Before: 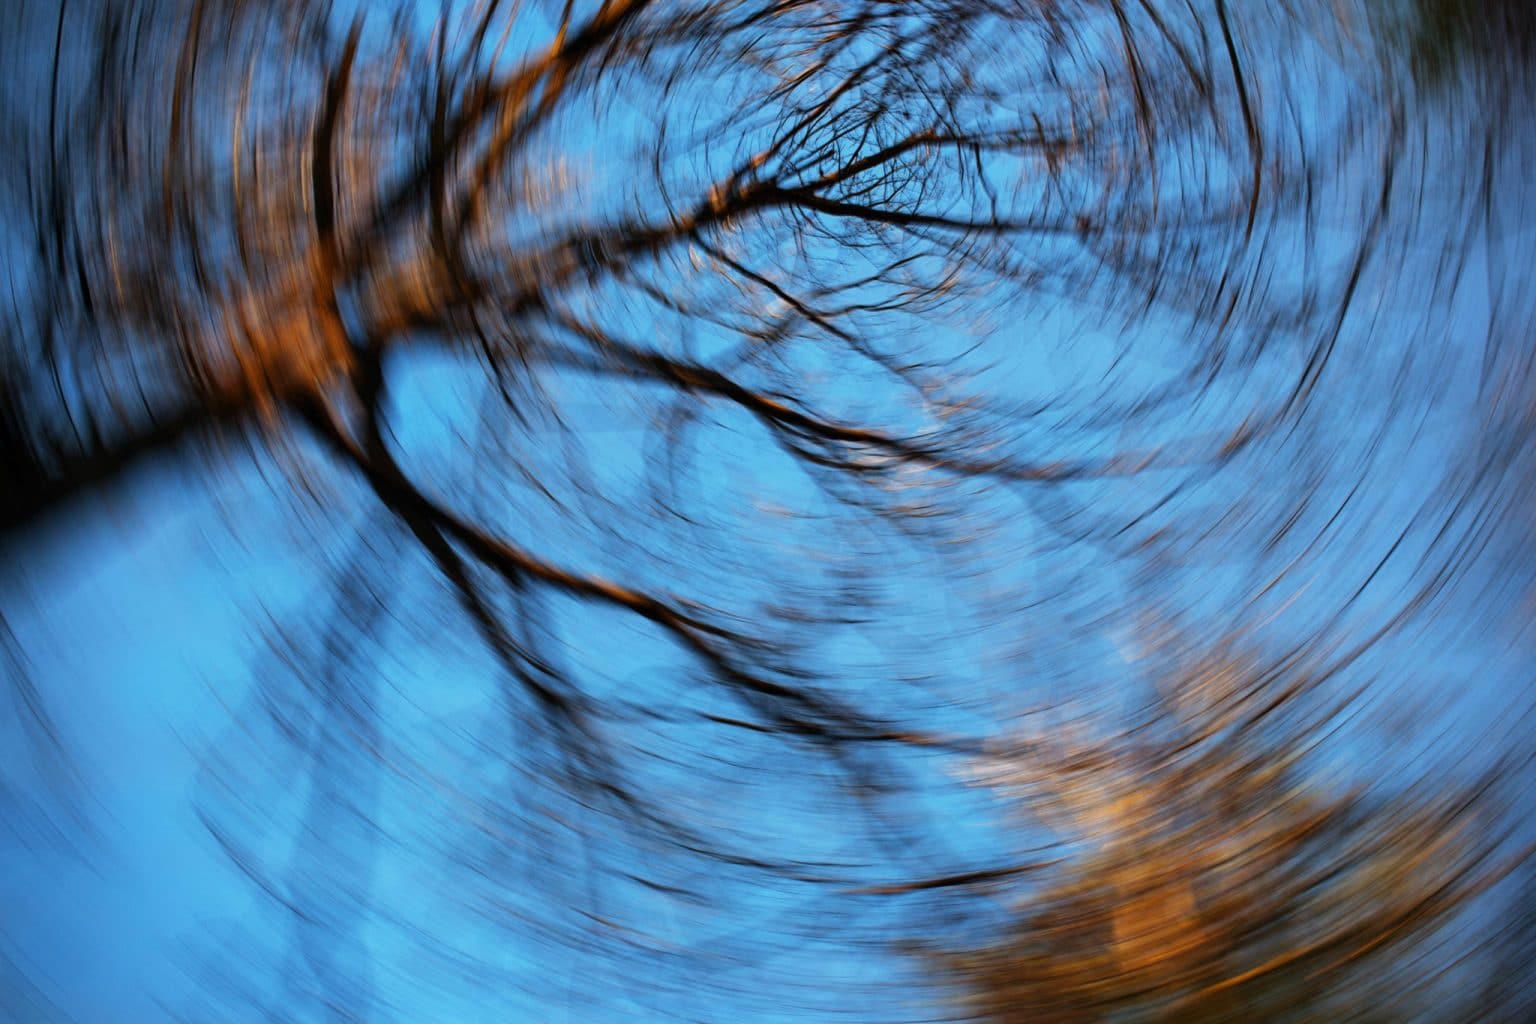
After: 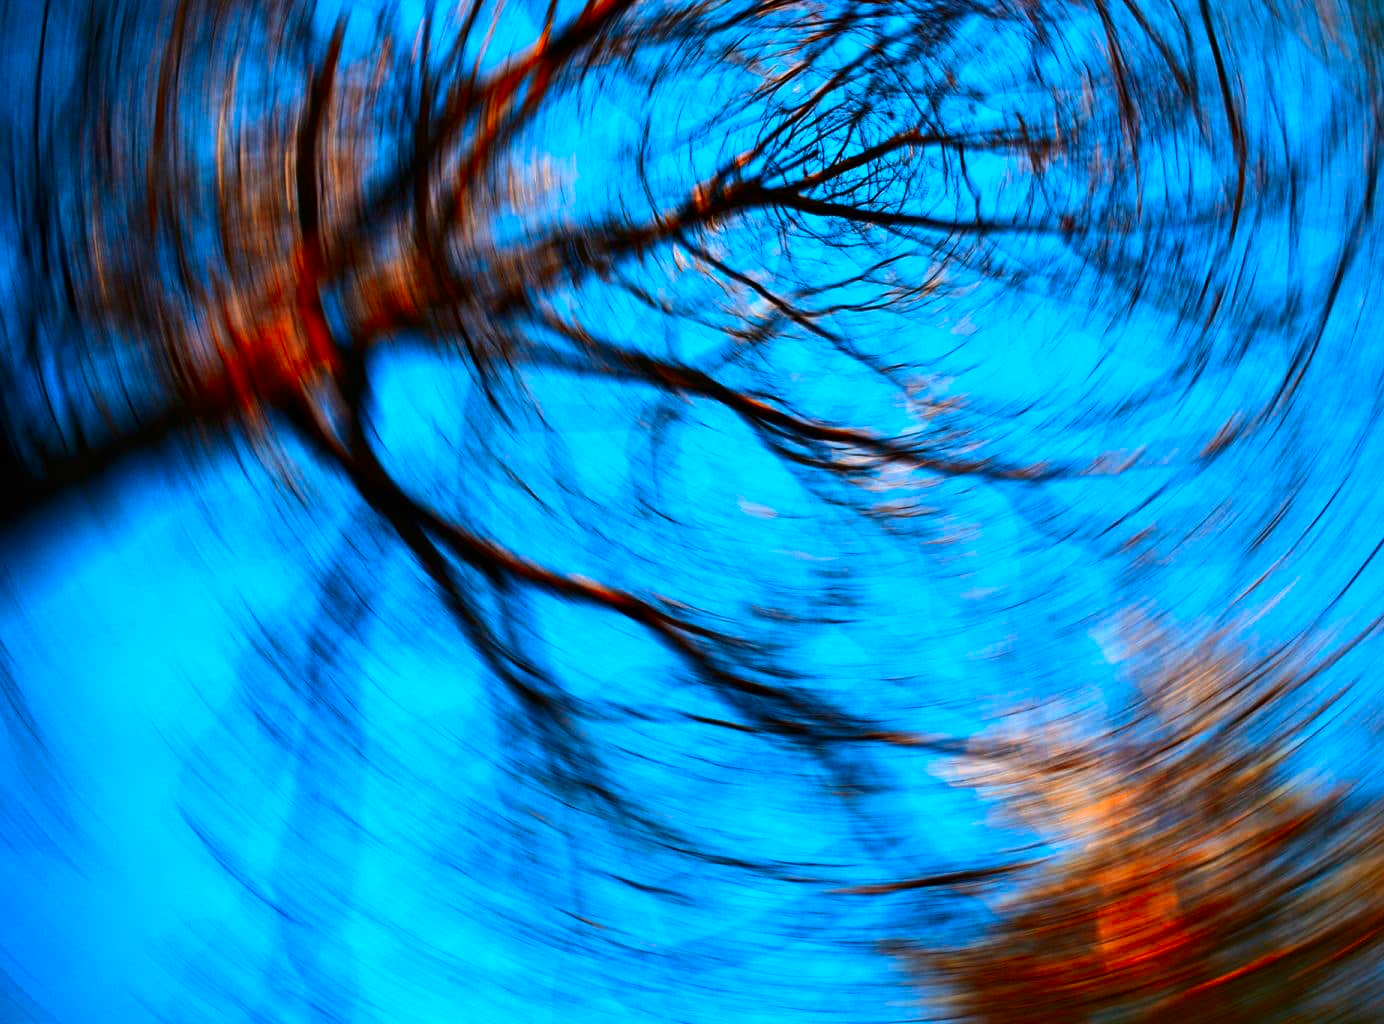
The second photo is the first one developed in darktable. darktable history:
crop and rotate: left 1.088%, right 8.807%
contrast brightness saturation: contrast 0.26, brightness 0.02, saturation 0.87
color zones: curves: ch1 [(0, 0.455) (0.063, 0.455) (0.286, 0.495) (0.429, 0.5) (0.571, 0.5) (0.714, 0.5) (0.857, 0.5) (1, 0.455)]; ch2 [(0, 0.532) (0.063, 0.521) (0.233, 0.447) (0.429, 0.489) (0.571, 0.5) (0.714, 0.5) (0.857, 0.5) (1, 0.532)]
